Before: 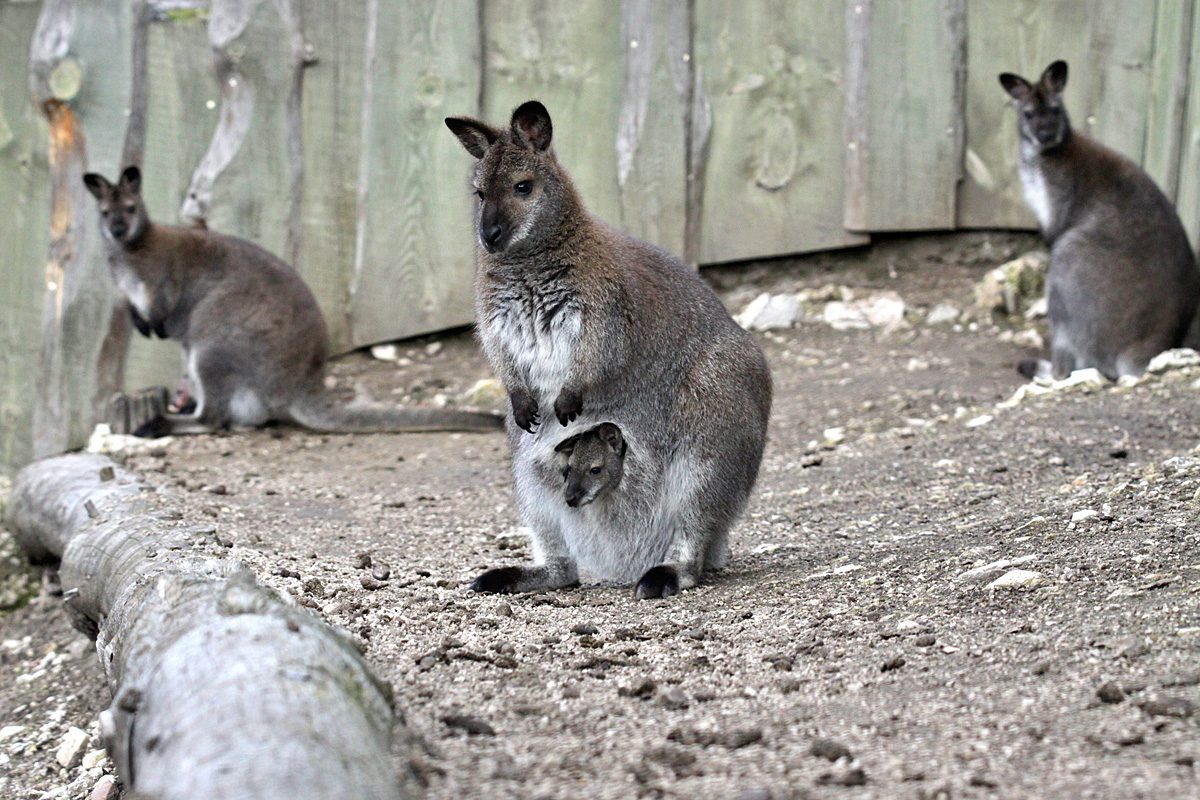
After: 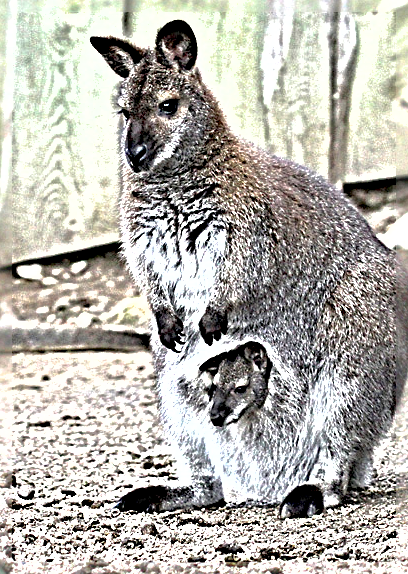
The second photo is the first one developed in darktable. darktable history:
crop and rotate: left 29.605%, top 10.159%, right 36.348%, bottom 17.974%
shadows and highlights: on, module defaults
exposure: black level correction -0.002, exposure 1.11 EV, compensate highlight preservation false
sharpen: radius 6.271, amount 1.817, threshold 0.091
